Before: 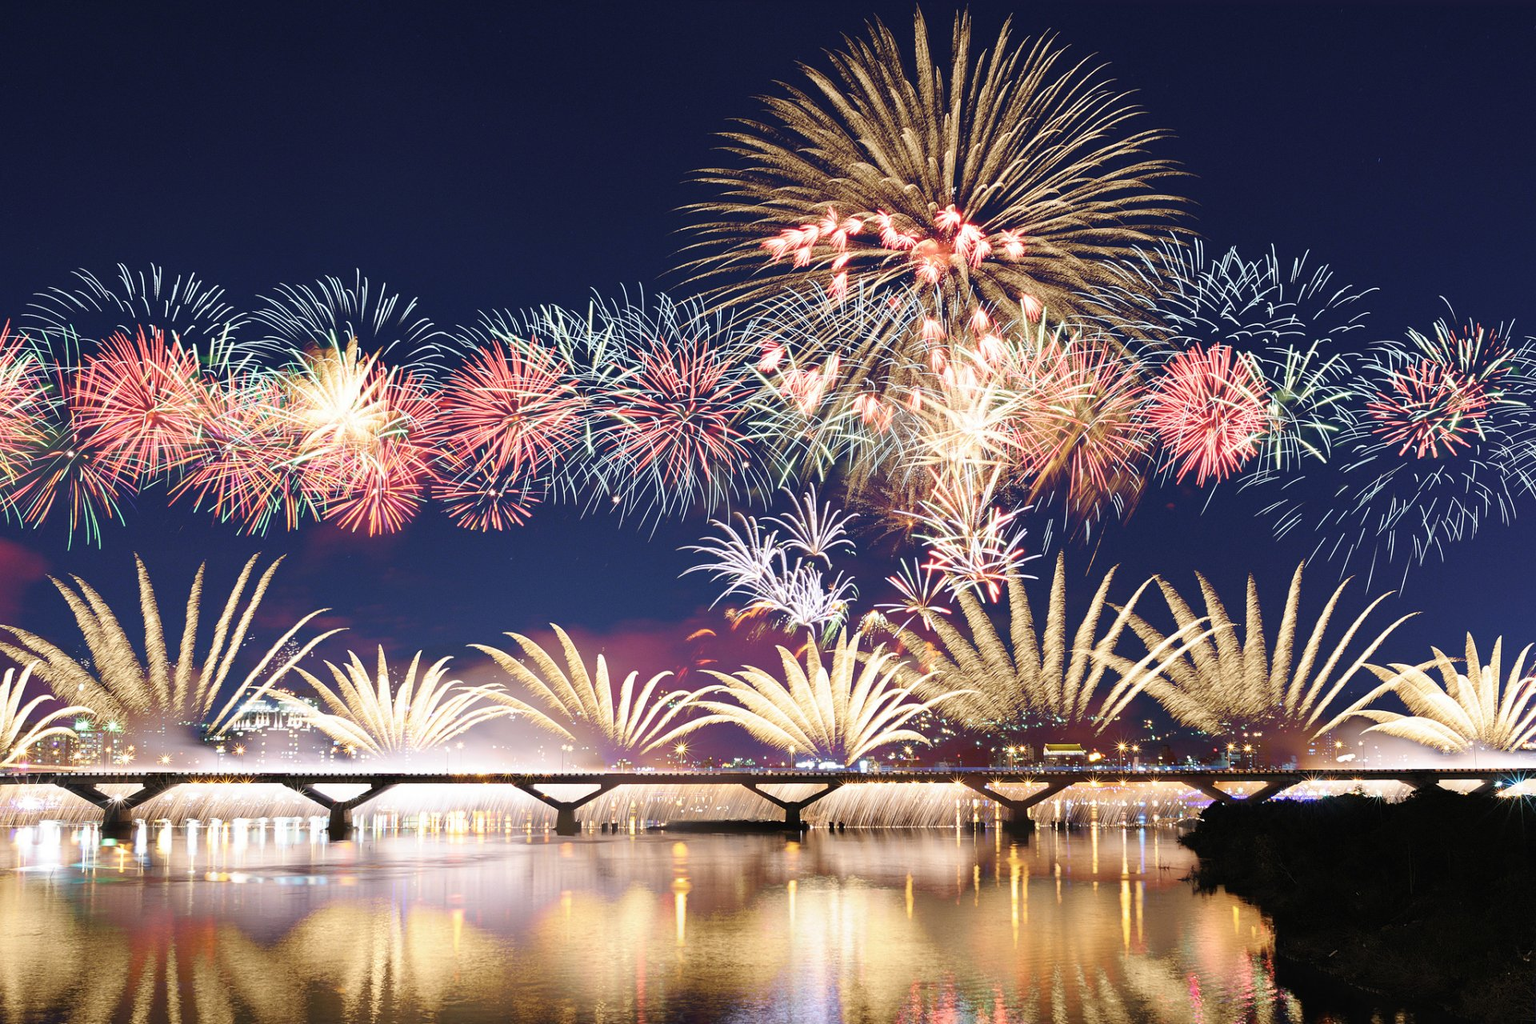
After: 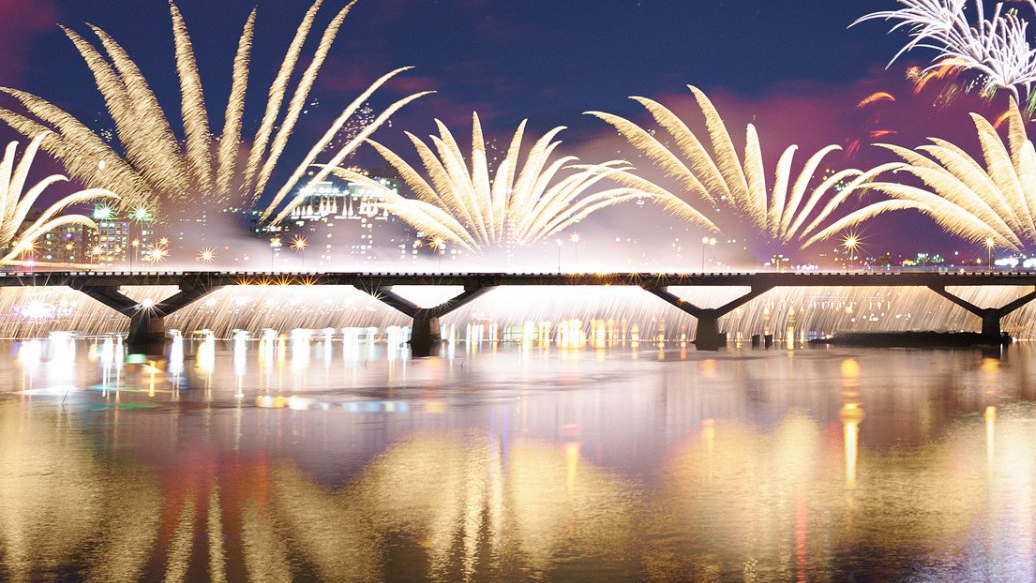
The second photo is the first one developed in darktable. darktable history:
crop and rotate: top 54.281%, right 46.021%, bottom 0.151%
